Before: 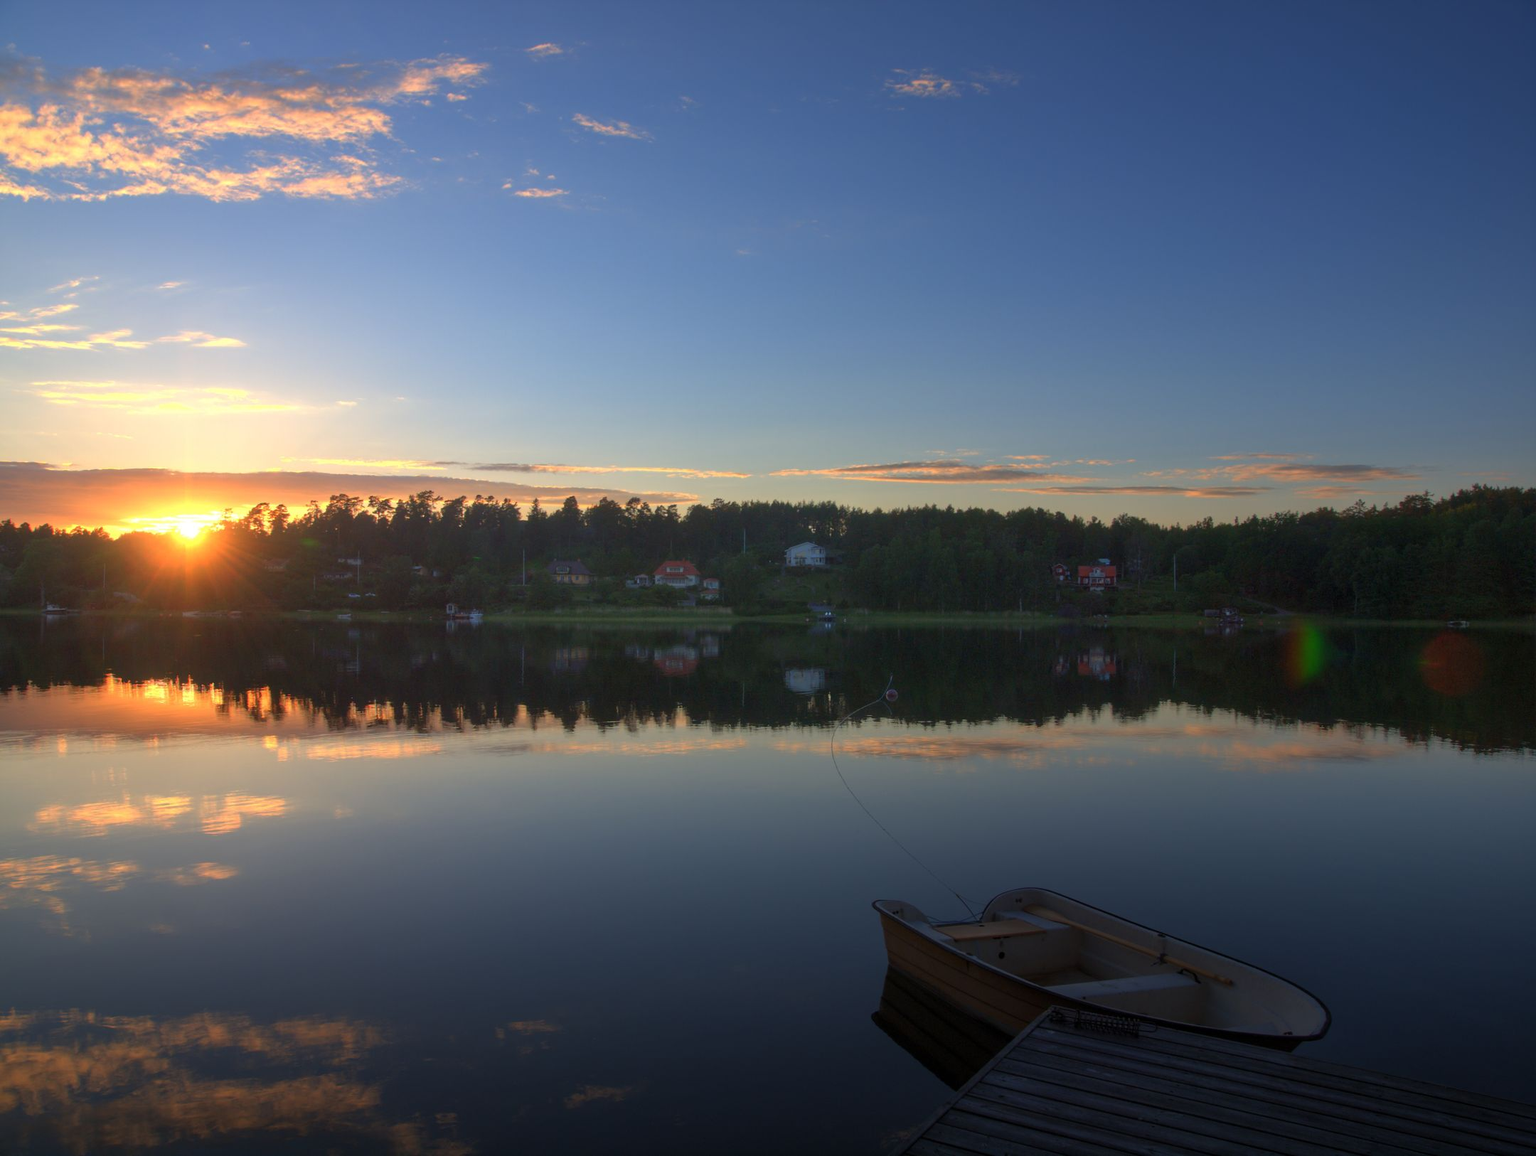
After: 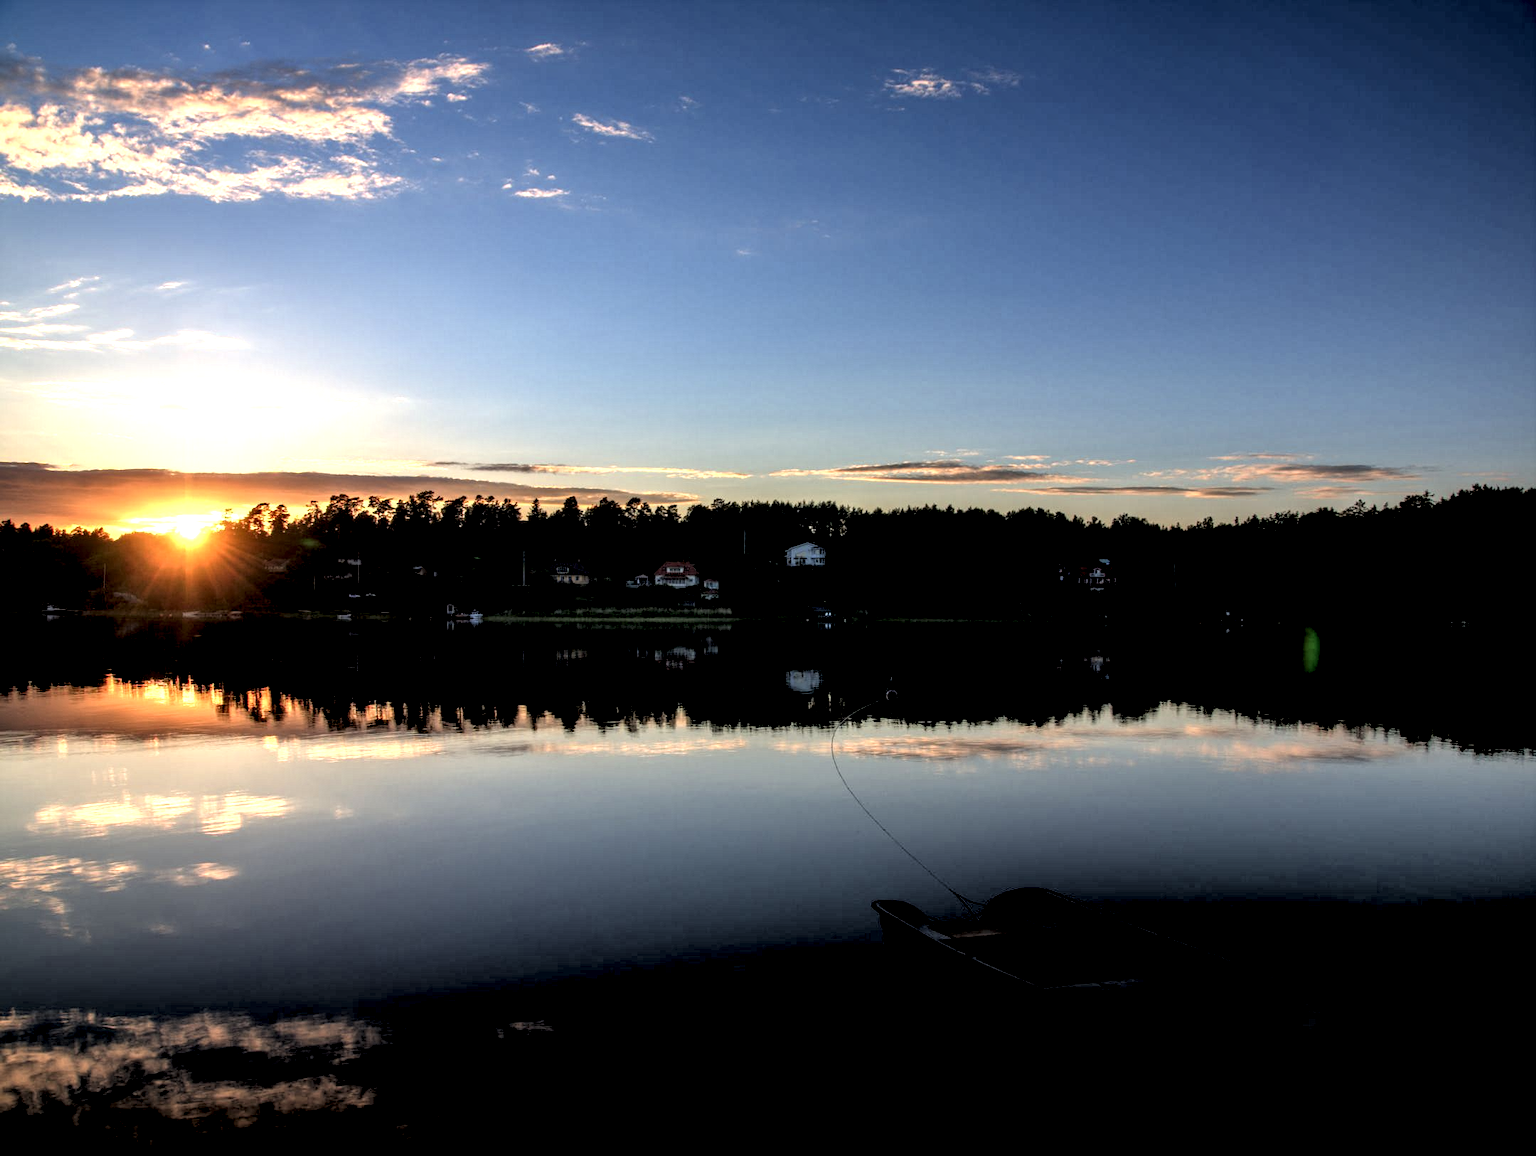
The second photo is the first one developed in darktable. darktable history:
rgb levels: levels [[0.029, 0.461, 0.922], [0, 0.5, 1], [0, 0.5, 1]]
local contrast: shadows 185%, detail 225%
